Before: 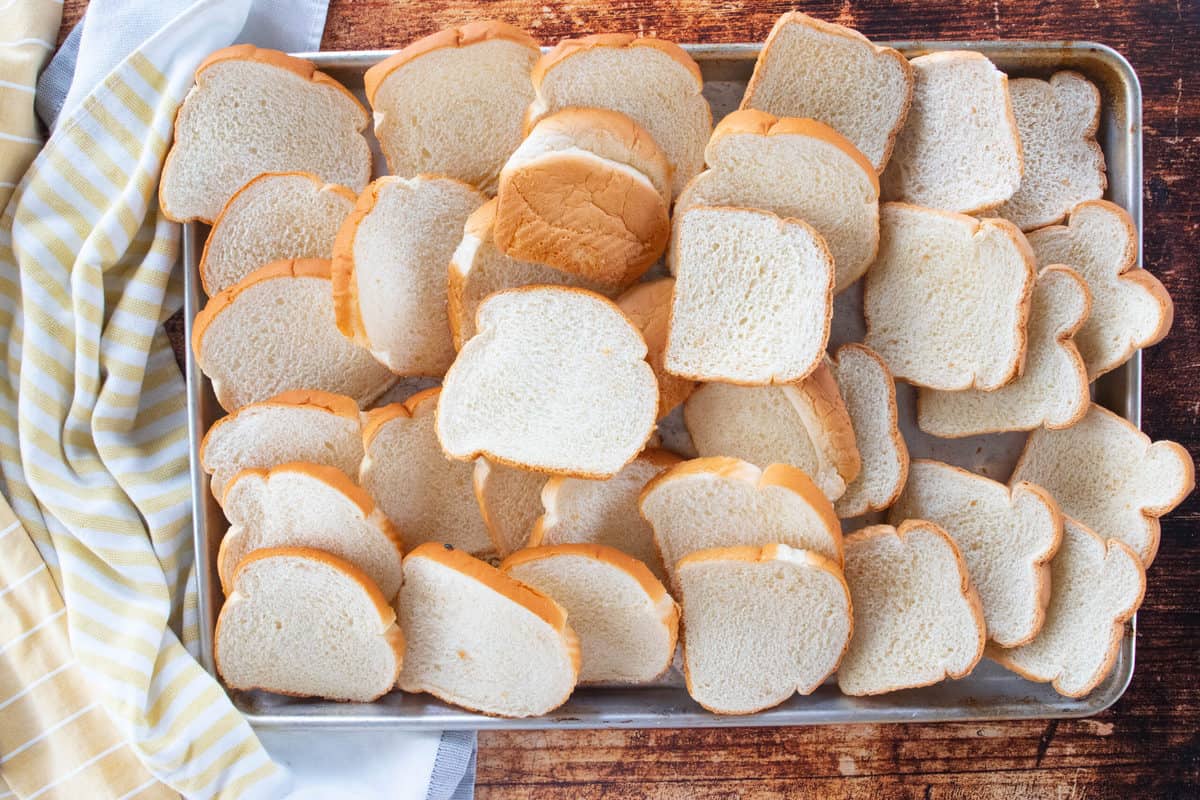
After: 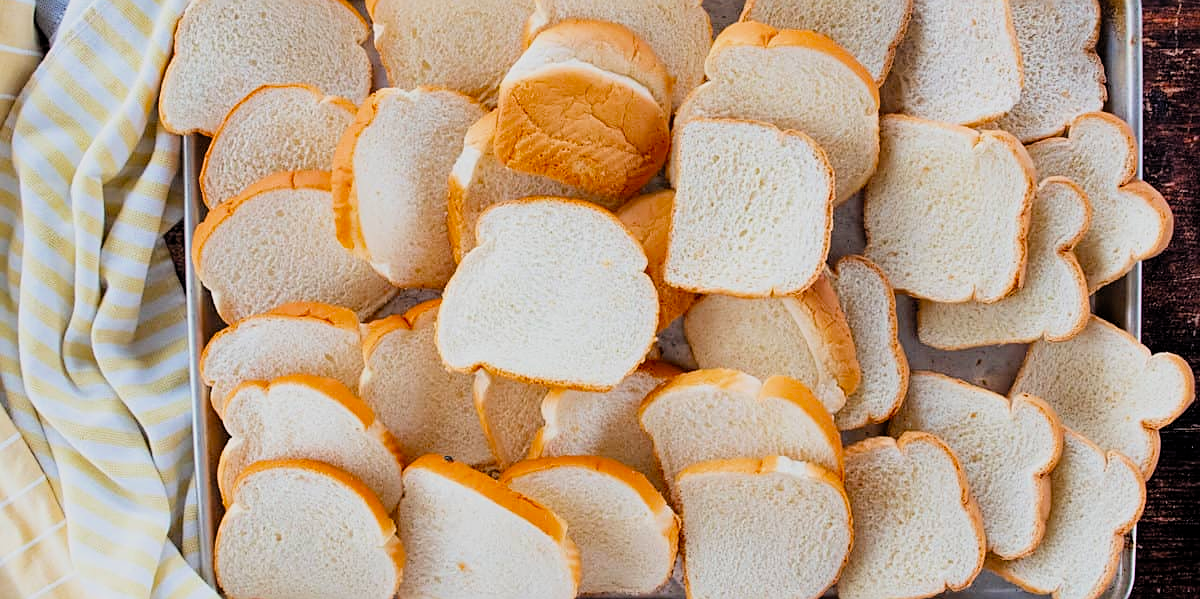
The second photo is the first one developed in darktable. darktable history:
tone equalizer: on, module defaults
sharpen: on, module defaults
crop: top 11.044%, bottom 13.964%
filmic rgb: black relative exposure -7.75 EV, white relative exposure 4.38 EV, threshold 2.99 EV, target black luminance 0%, hardness 3.76, latitude 50.85%, contrast 1.07, highlights saturation mix 9.12%, shadows ↔ highlights balance -0.256%, add noise in highlights 0.099, color science v4 (2020), iterations of high-quality reconstruction 10, type of noise poissonian, enable highlight reconstruction true
